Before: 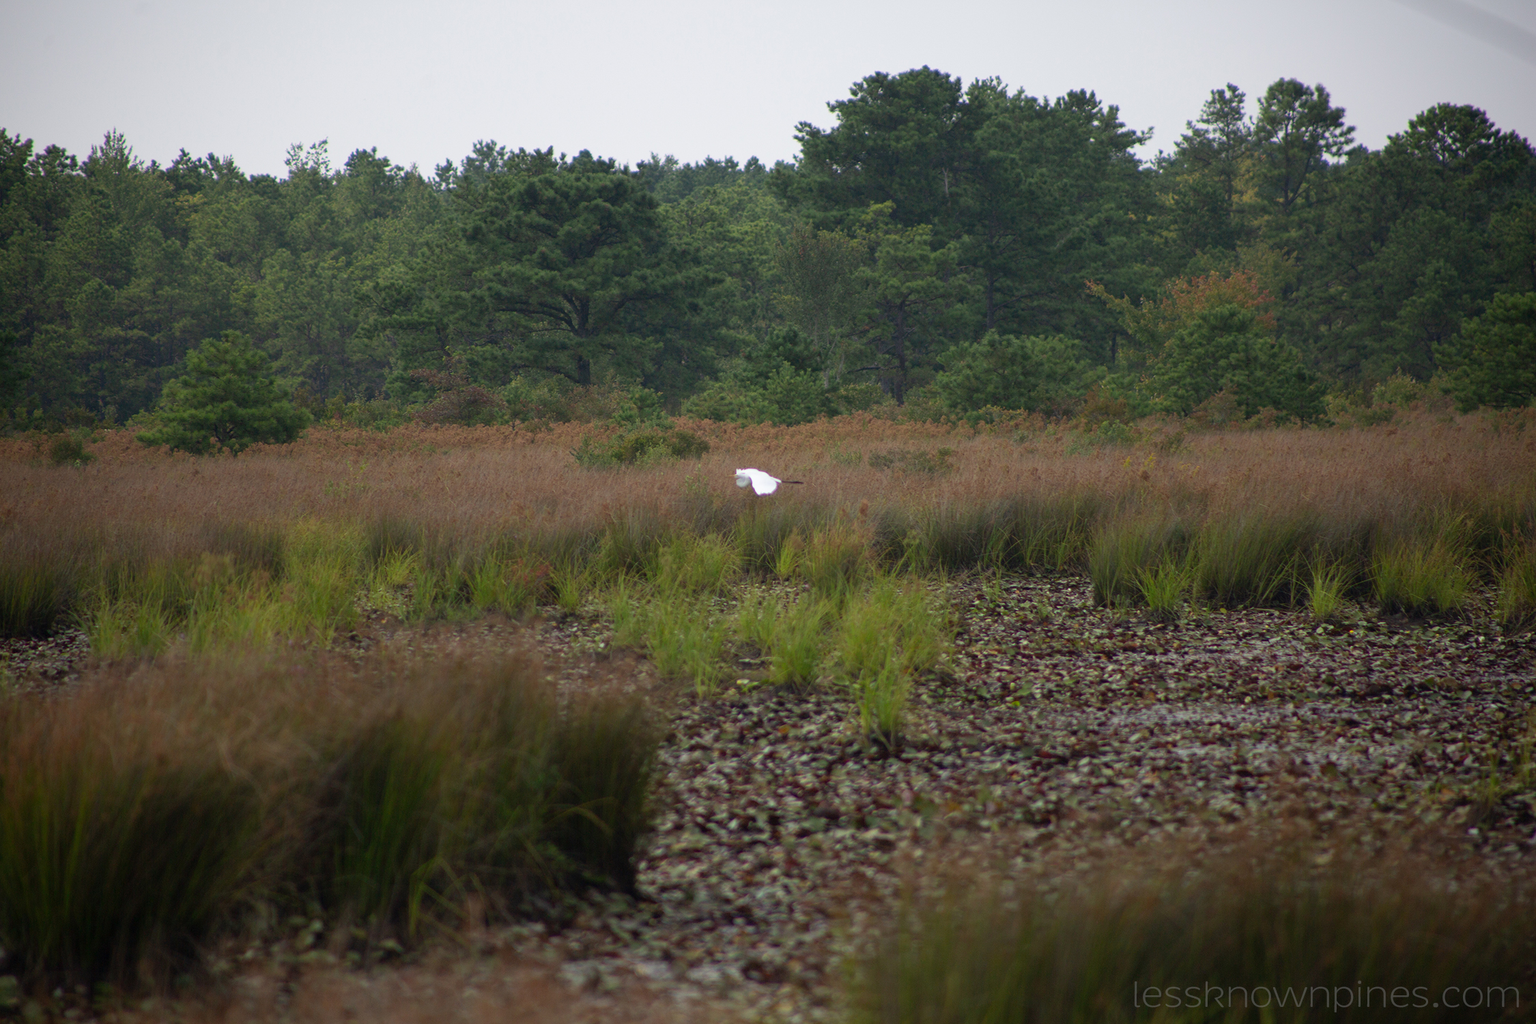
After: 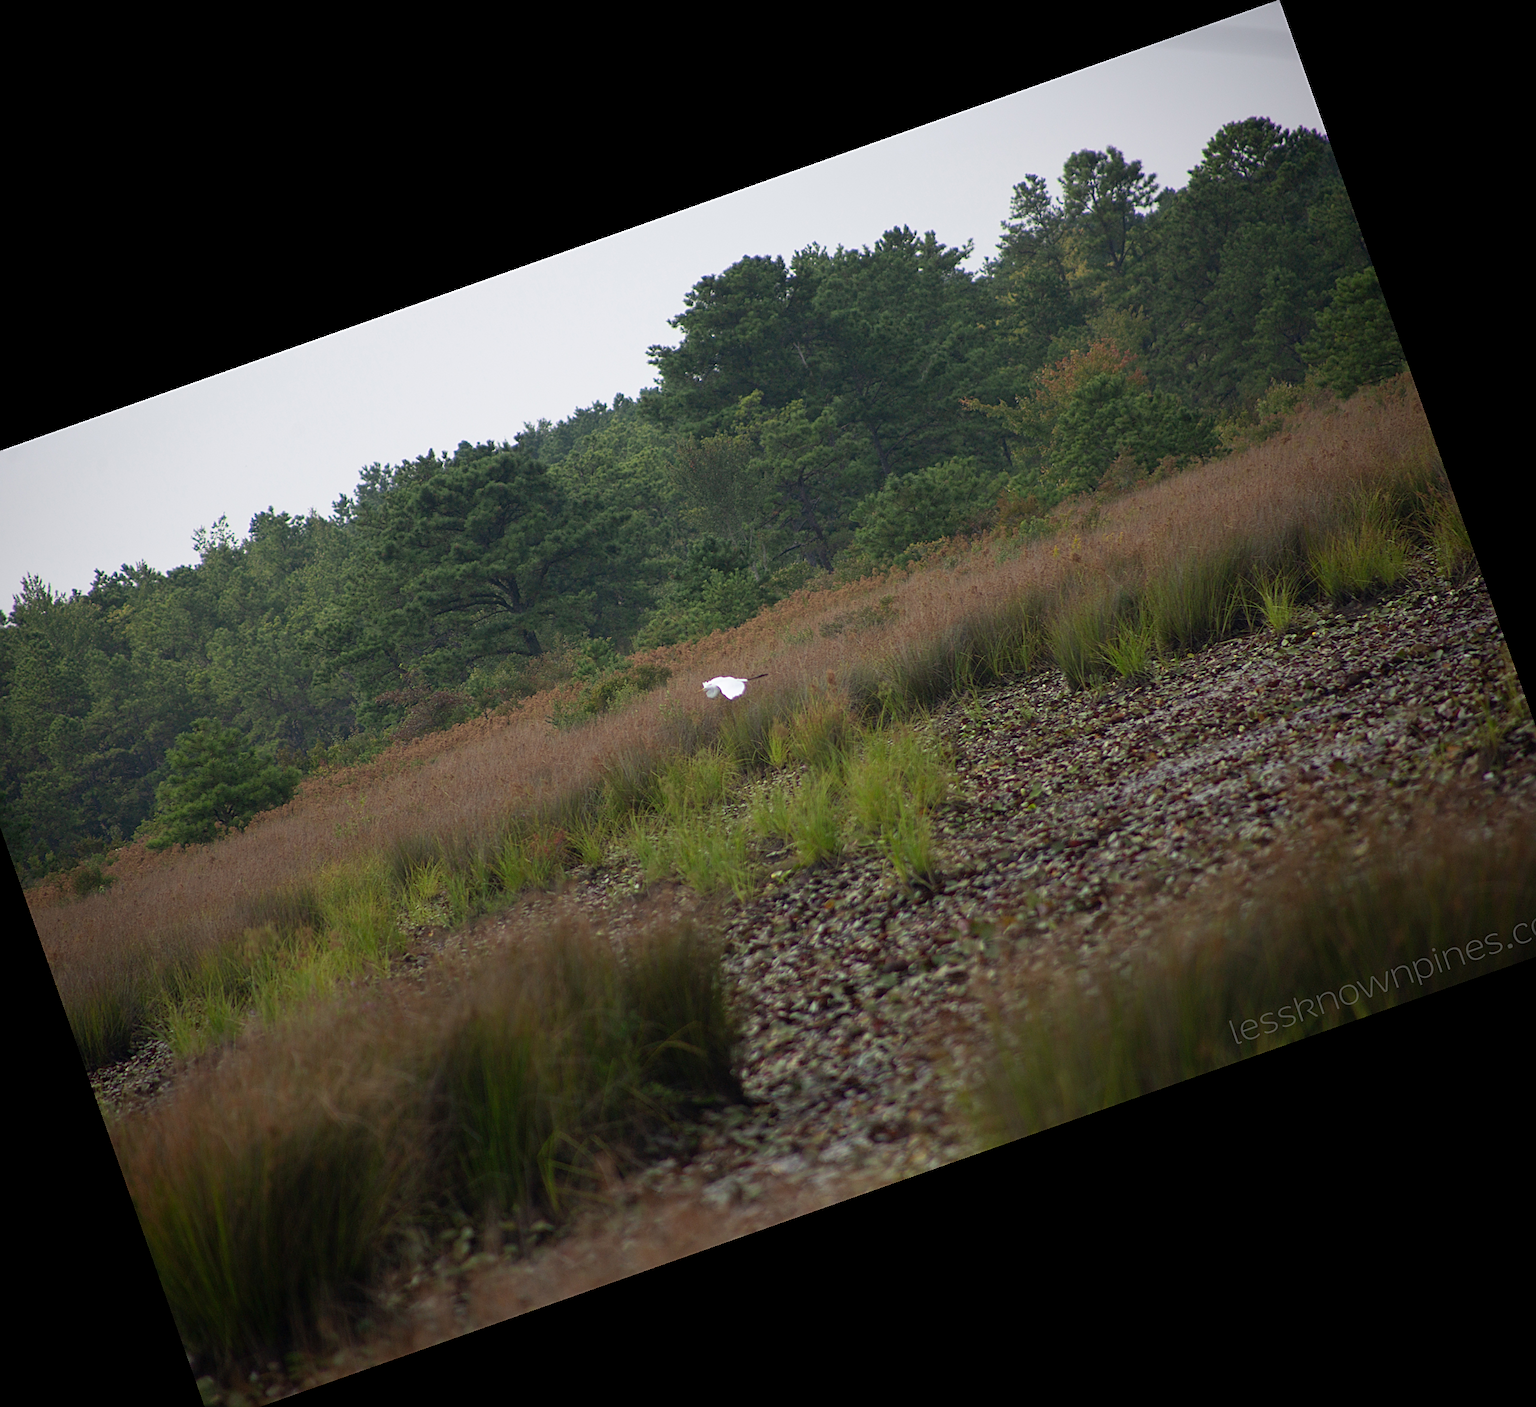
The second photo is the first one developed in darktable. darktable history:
crop and rotate: angle 19.43°, left 6.812%, right 4.125%, bottom 1.087%
sharpen: on, module defaults
tone equalizer: on, module defaults
